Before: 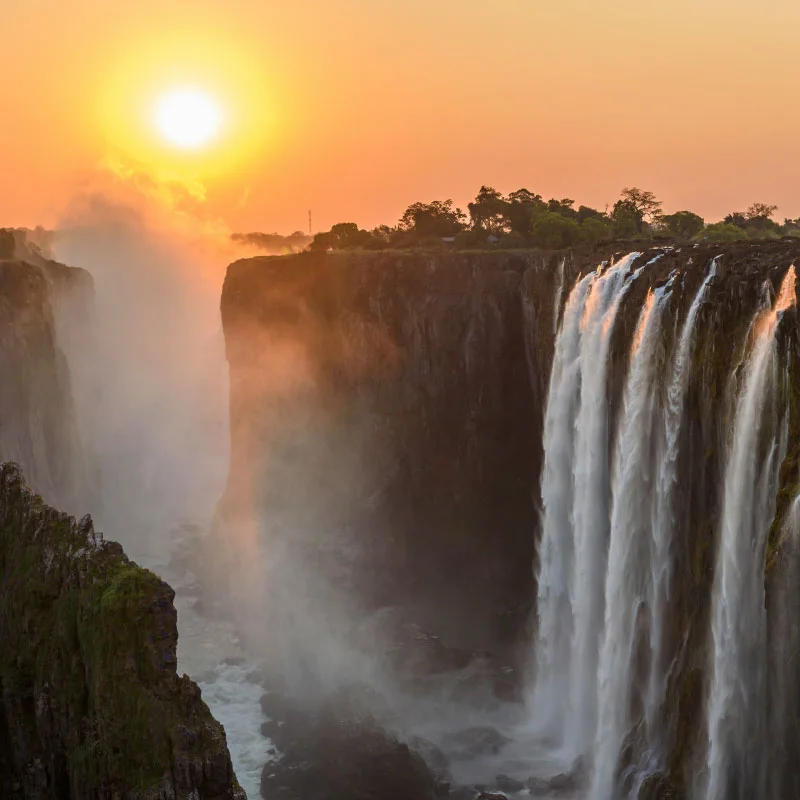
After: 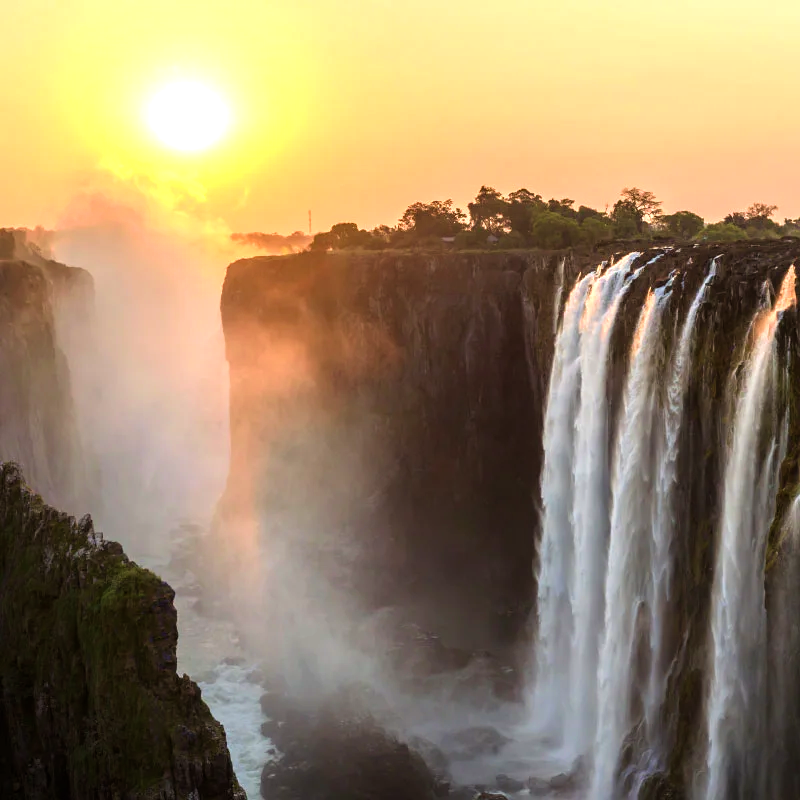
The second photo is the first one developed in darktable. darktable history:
tone equalizer: -8 EV -0.713 EV, -7 EV -0.705 EV, -6 EV -0.628 EV, -5 EV -0.413 EV, -3 EV 0.383 EV, -2 EV 0.6 EV, -1 EV 0.693 EV, +0 EV 0.736 EV
velvia: on, module defaults
